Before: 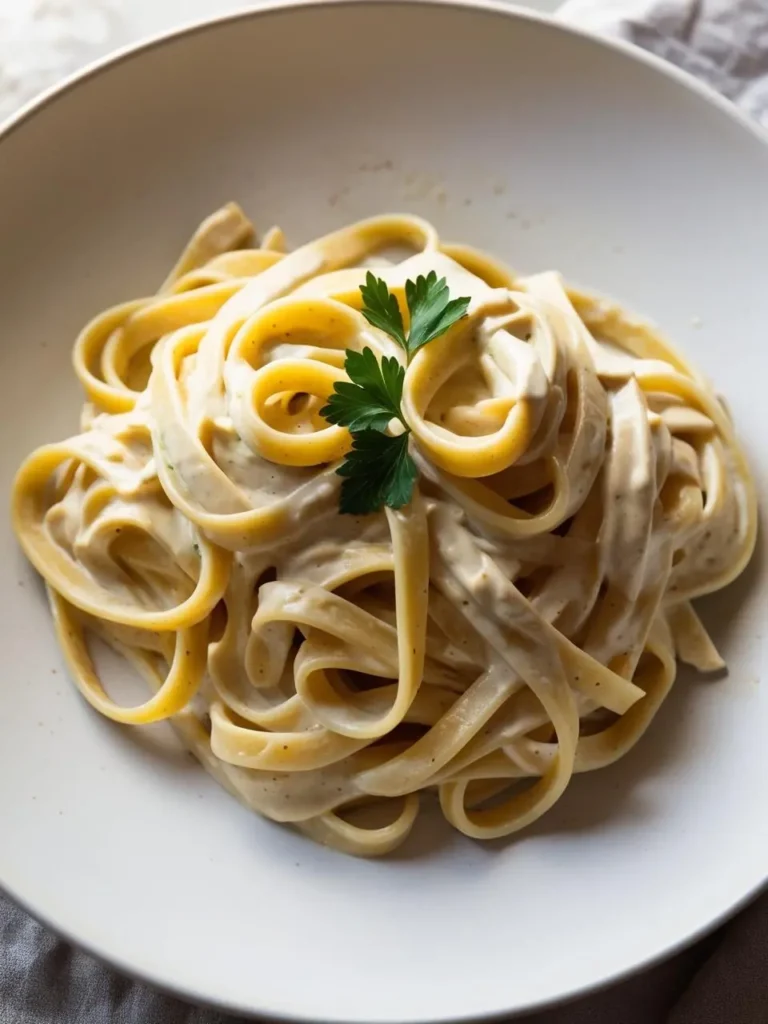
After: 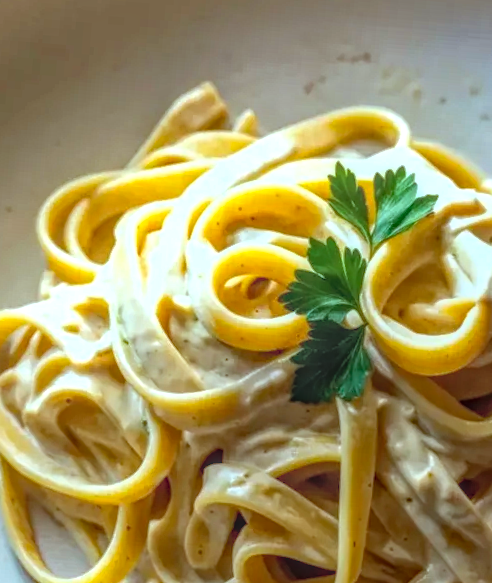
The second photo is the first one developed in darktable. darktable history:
contrast brightness saturation: saturation 0.181
color correction: highlights a* -11.88, highlights b* -15.83
crop and rotate: angle -4.47°, left 1.985%, top 6.764%, right 27.352%, bottom 30.49%
shadows and highlights: shadows 42.99, highlights 7.77, highlights color adjustment 31.51%
tone equalizer: -8 EV -0.378 EV, -7 EV -0.377 EV, -6 EV -0.308 EV, -5 EV -0.185 EV, -3 EV 0.248 EV, -2 EV 0.355 EV, -1 EV 0.364 EV, +0 EV 0.44 EV
haze removal: strength 0.291, distance 0.244, compatibility mode true, adaptive false
local contrast: highlights 20%, shadows 29%, detail 199%, midtone range 0.2
